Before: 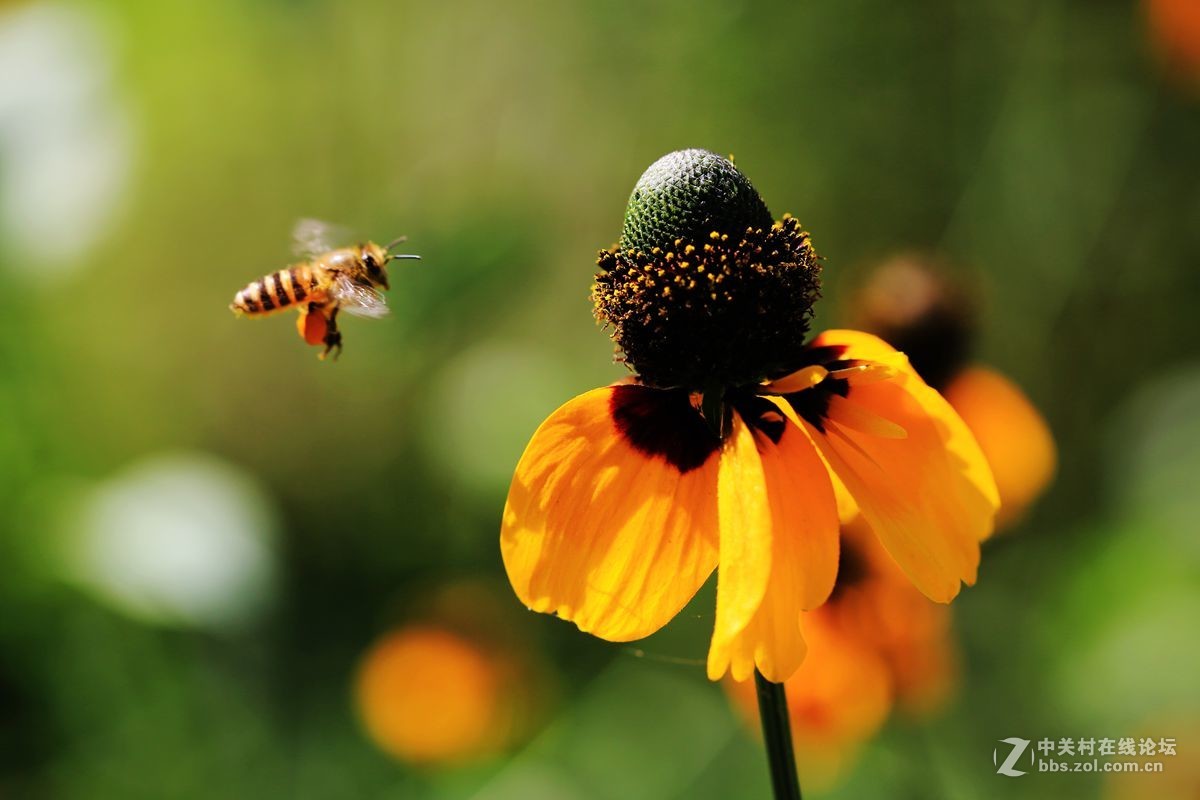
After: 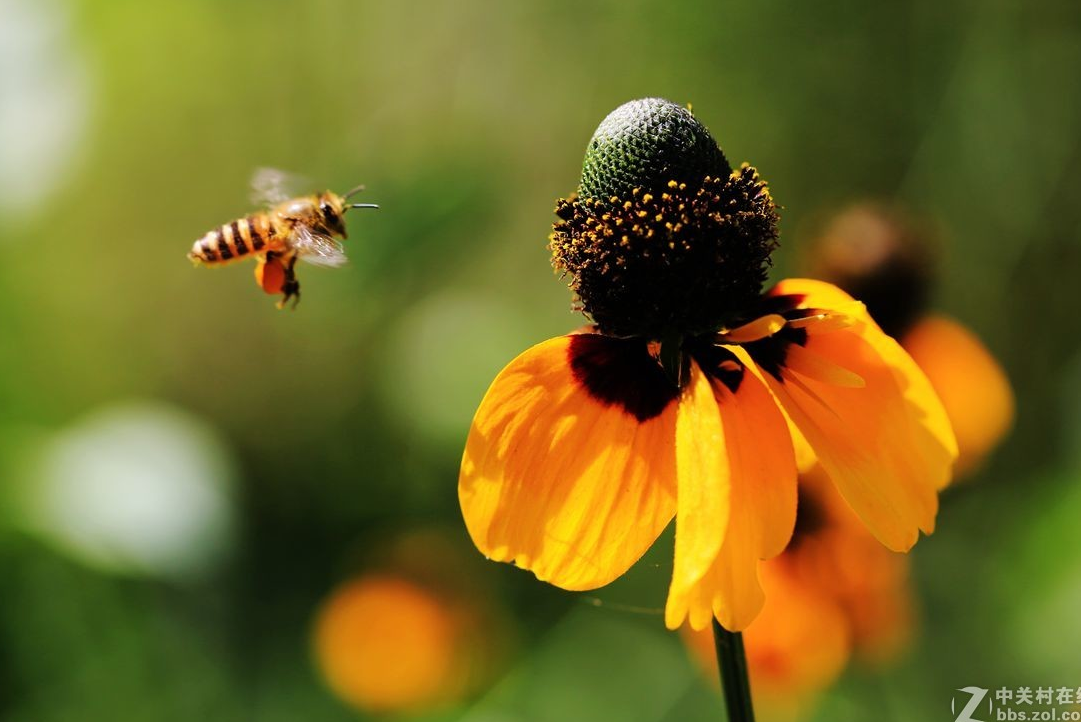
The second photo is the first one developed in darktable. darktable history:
crop: left 3.546%, top 6.442%, right 6.304%, bottom 3.187%
